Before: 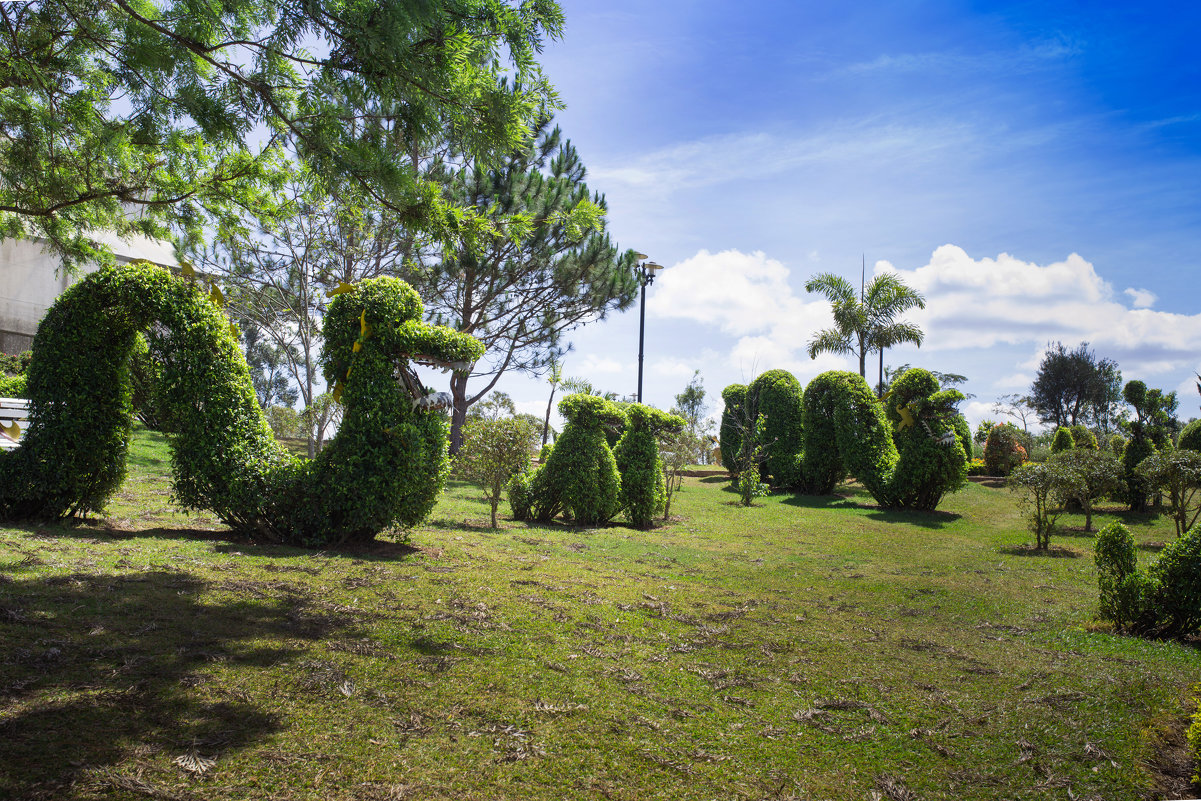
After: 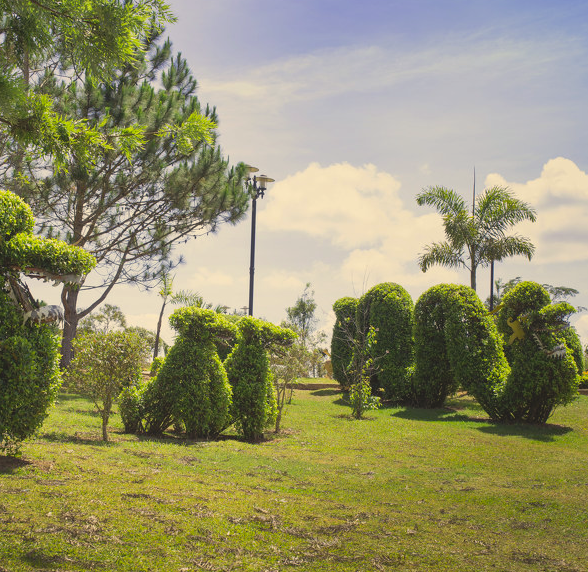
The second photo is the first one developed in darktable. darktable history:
contrast brightness saturation: contrast -0.151, brightness 0.051, saturation -0.124
crop: left 32.408%, top 10.943%, right 18.631%, bottom 17.615%
color correction: highlights a* 2.5, highlights b* 22.61
